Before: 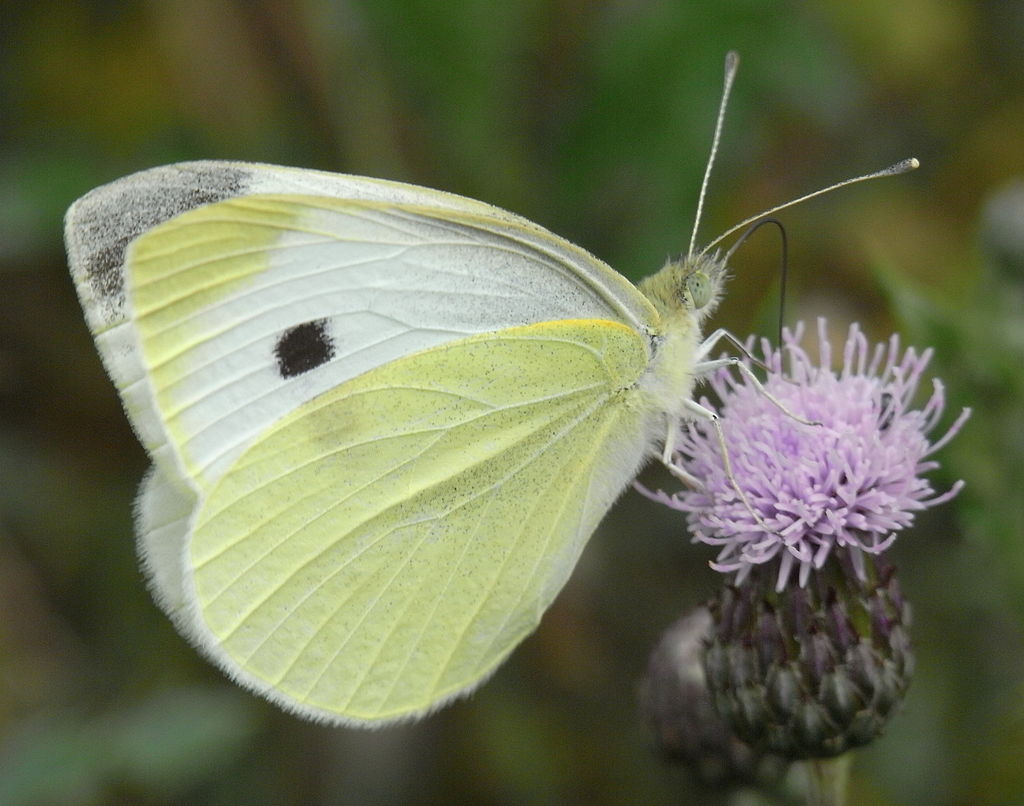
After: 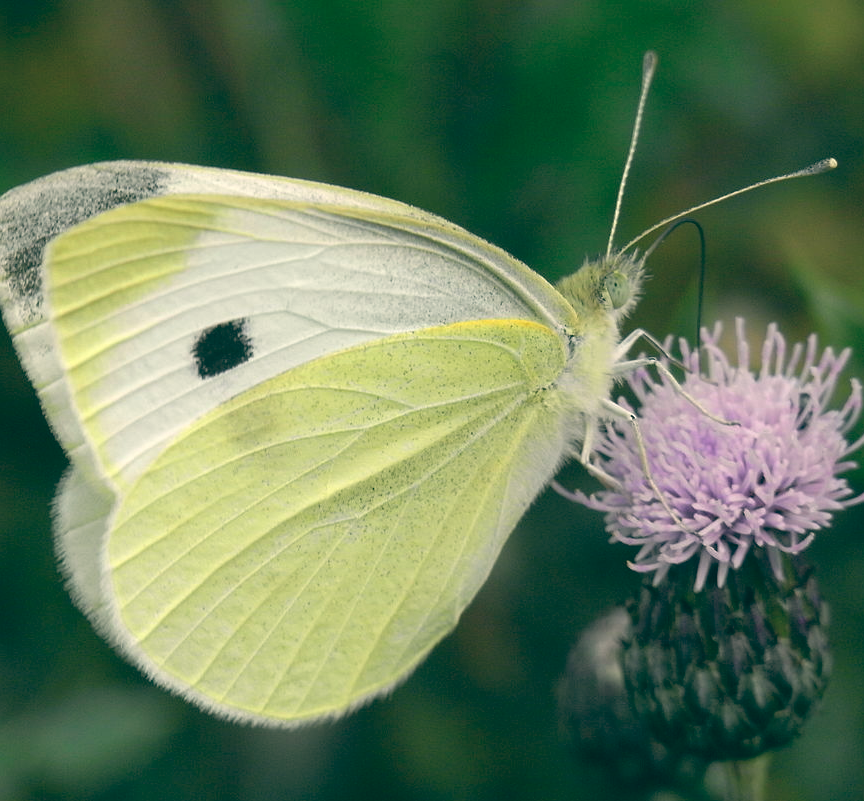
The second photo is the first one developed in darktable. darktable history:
crop: left 8.026%, right 7.374%
color balance: lift [1.005, 0.99, 1.007, 1.01], gamma [1, 0.979, 1.011, 1.021], gain [0.923, 1.098, 1.025, 0.902], input saturation 90.45%, contrast 7.73%, output saturation 105.91%
